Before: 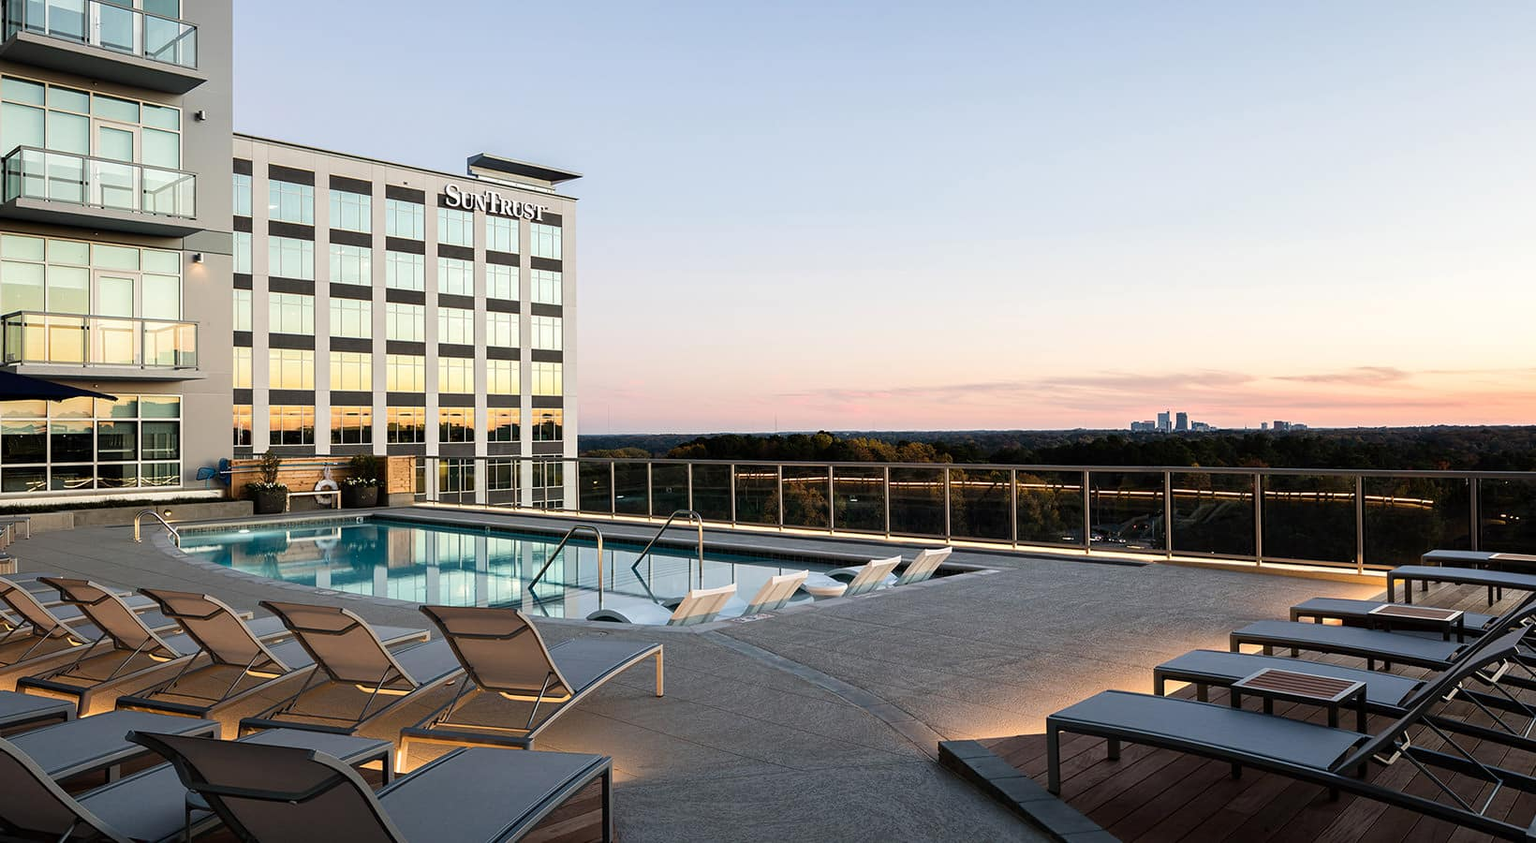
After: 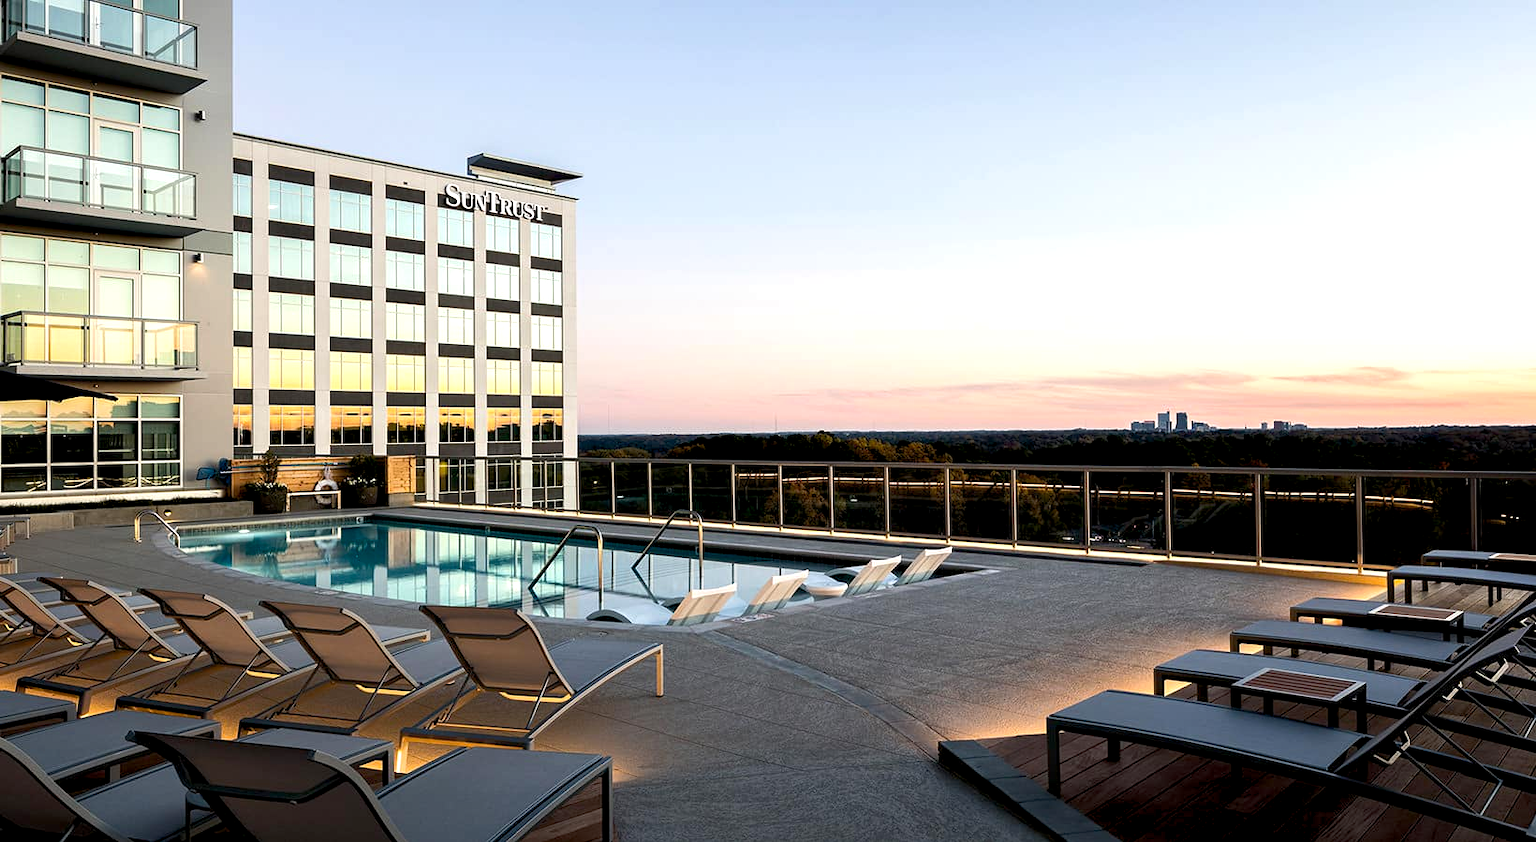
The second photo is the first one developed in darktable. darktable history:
color balance rgb: power › hue 207.05°, global offset › luminance -0.884%, perceptual saturation grading › global saturation 10.445%, perceptual brilliance grading › global brilliance 15.548%, perceptual brilliance grading › shadows -34.554%, contrast -10.186%
